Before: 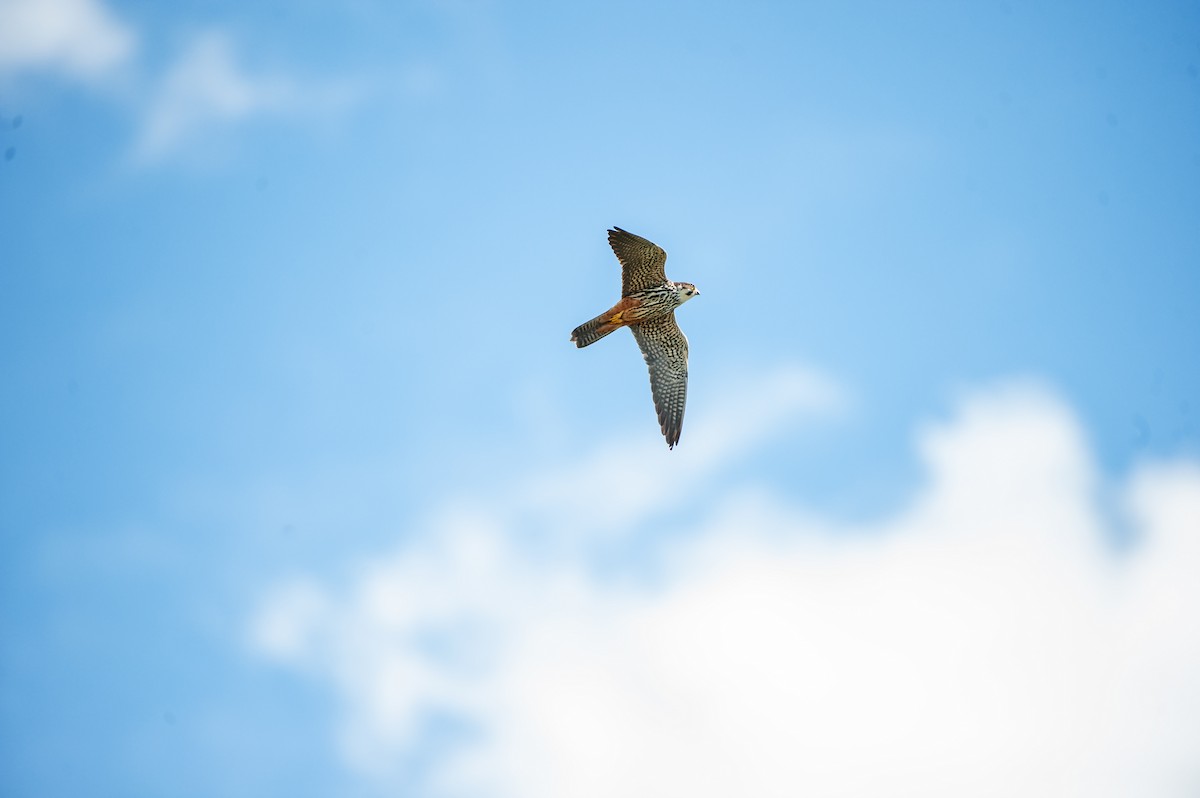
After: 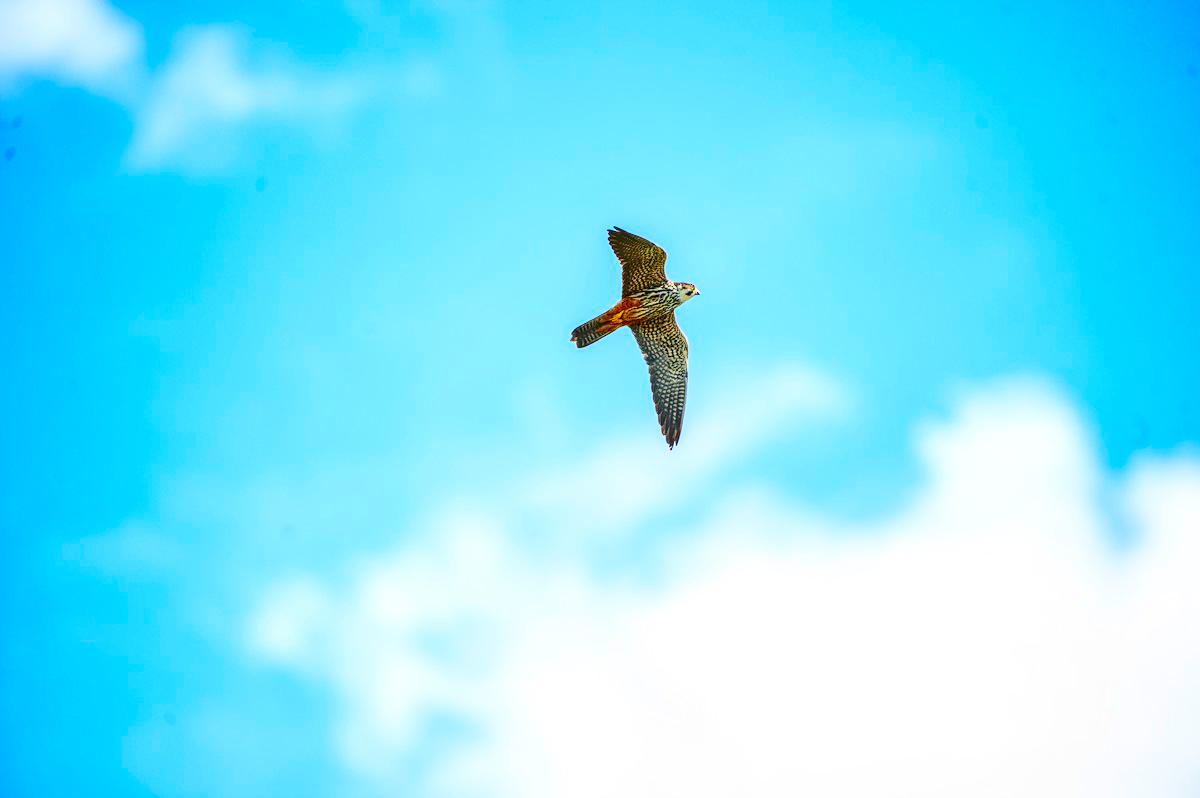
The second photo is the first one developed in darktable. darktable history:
contrast brightness saturation: contrast 0.263, brightness 0.02, saturation 0.883
tone equalizer: edges refinement/feathering 500, mask exposure compensation -1.57 EV, preserve details no
local contrast: on, module defaults
